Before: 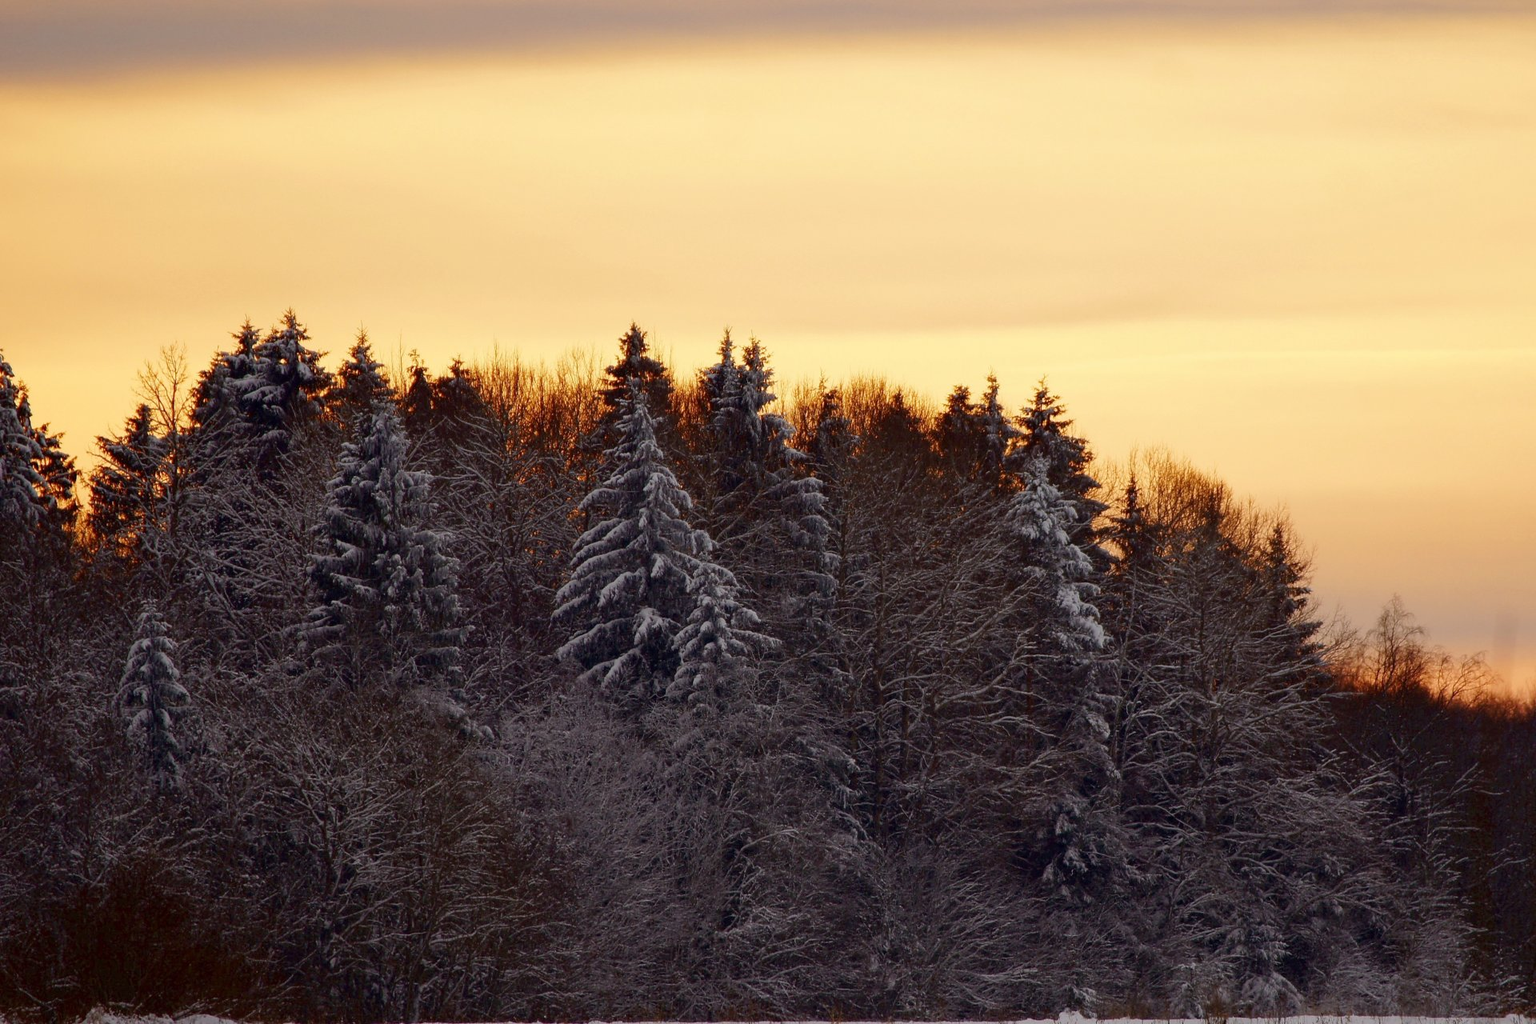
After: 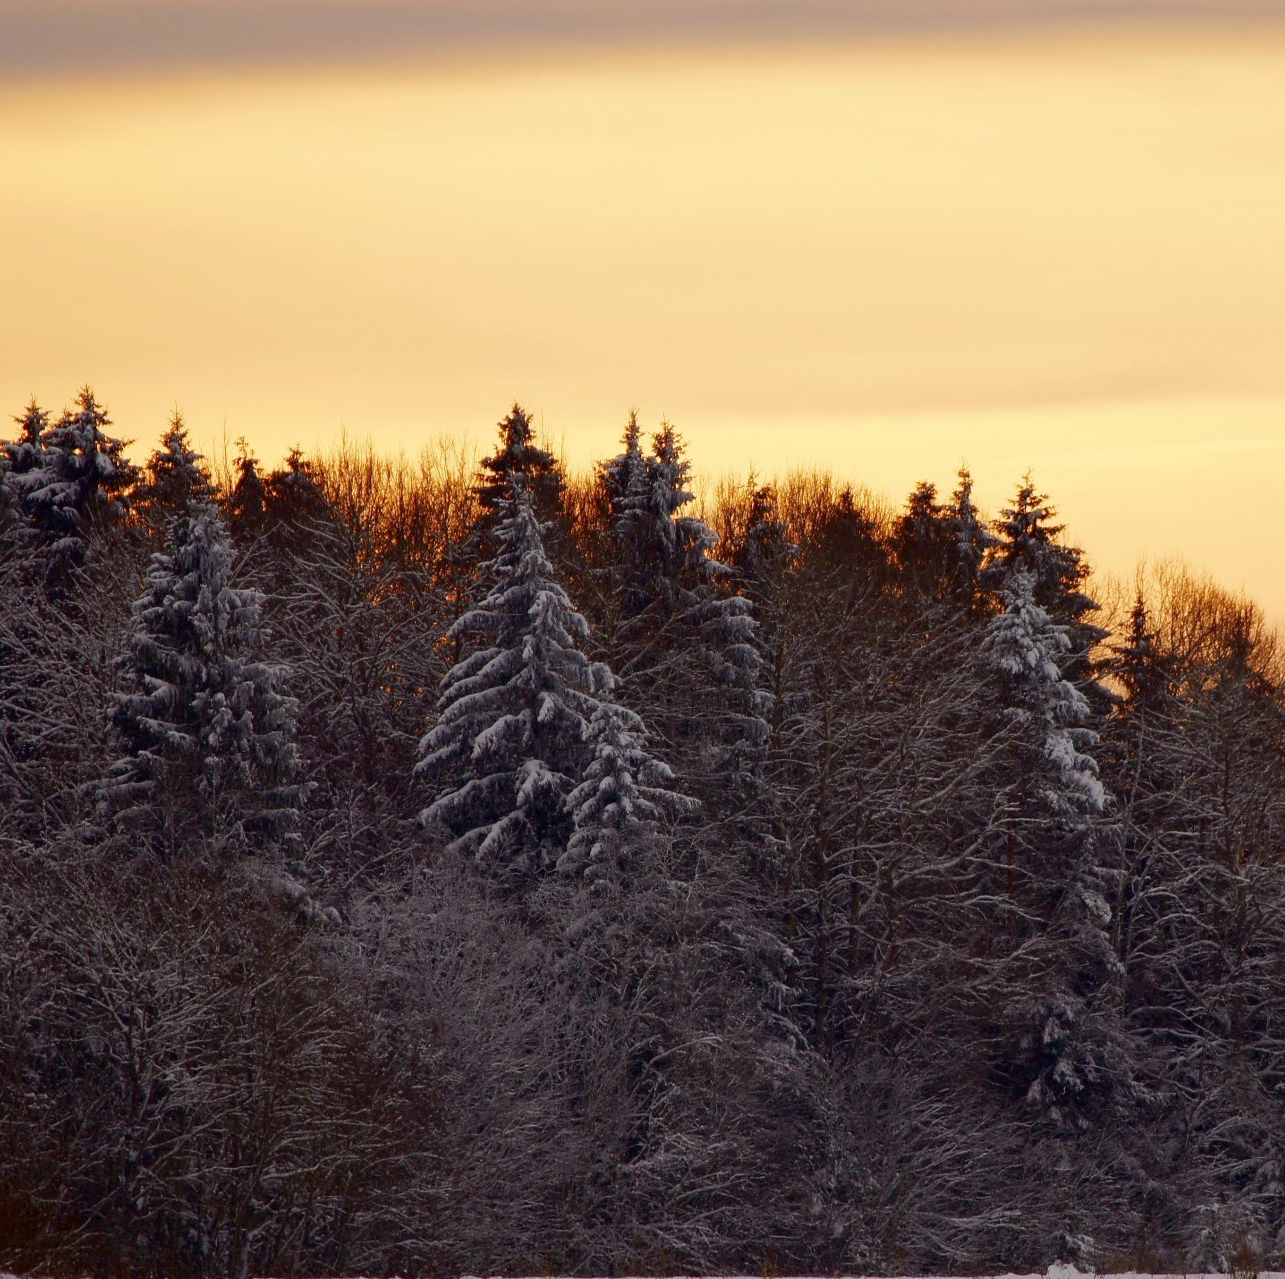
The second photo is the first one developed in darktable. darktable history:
crop and rotate: left 14.424%, right 18.624%
